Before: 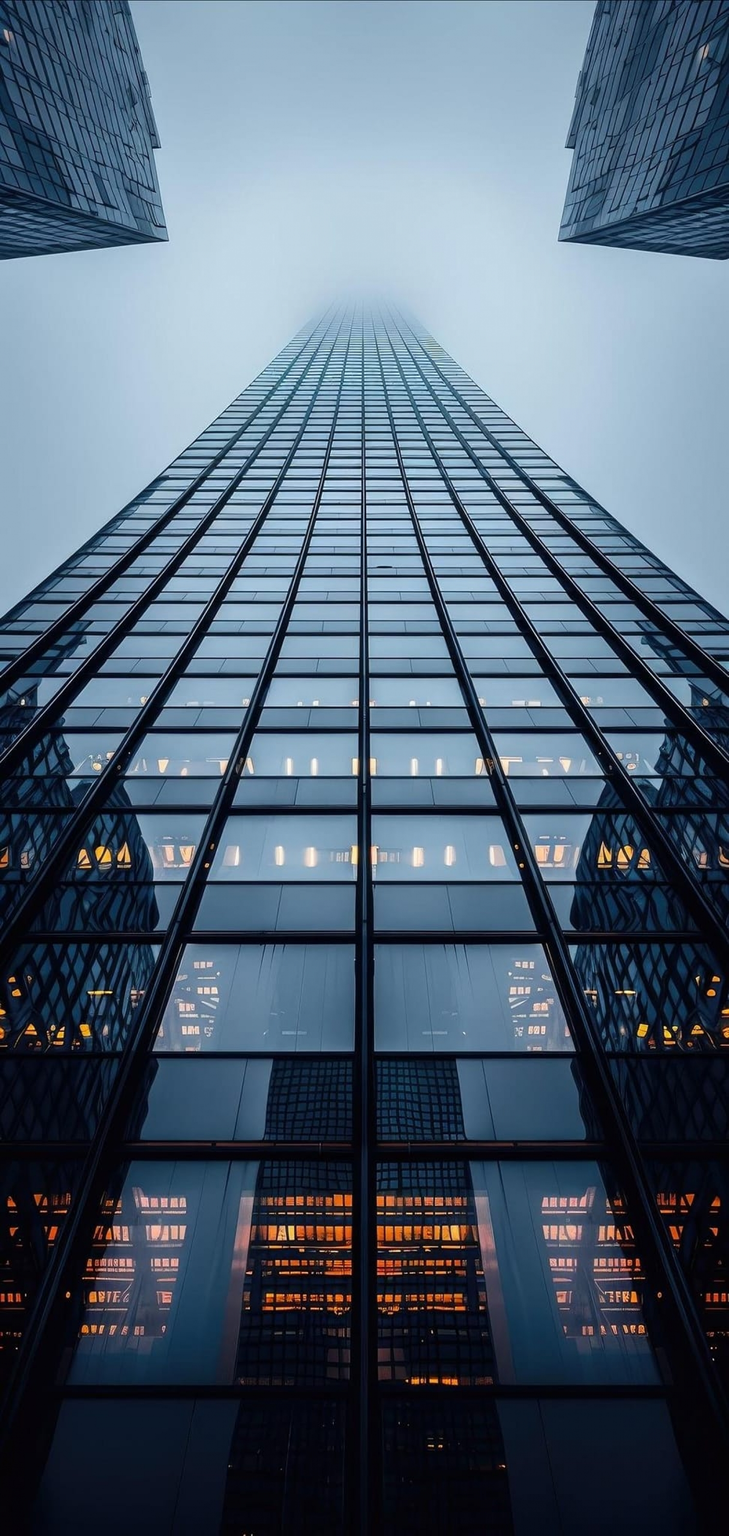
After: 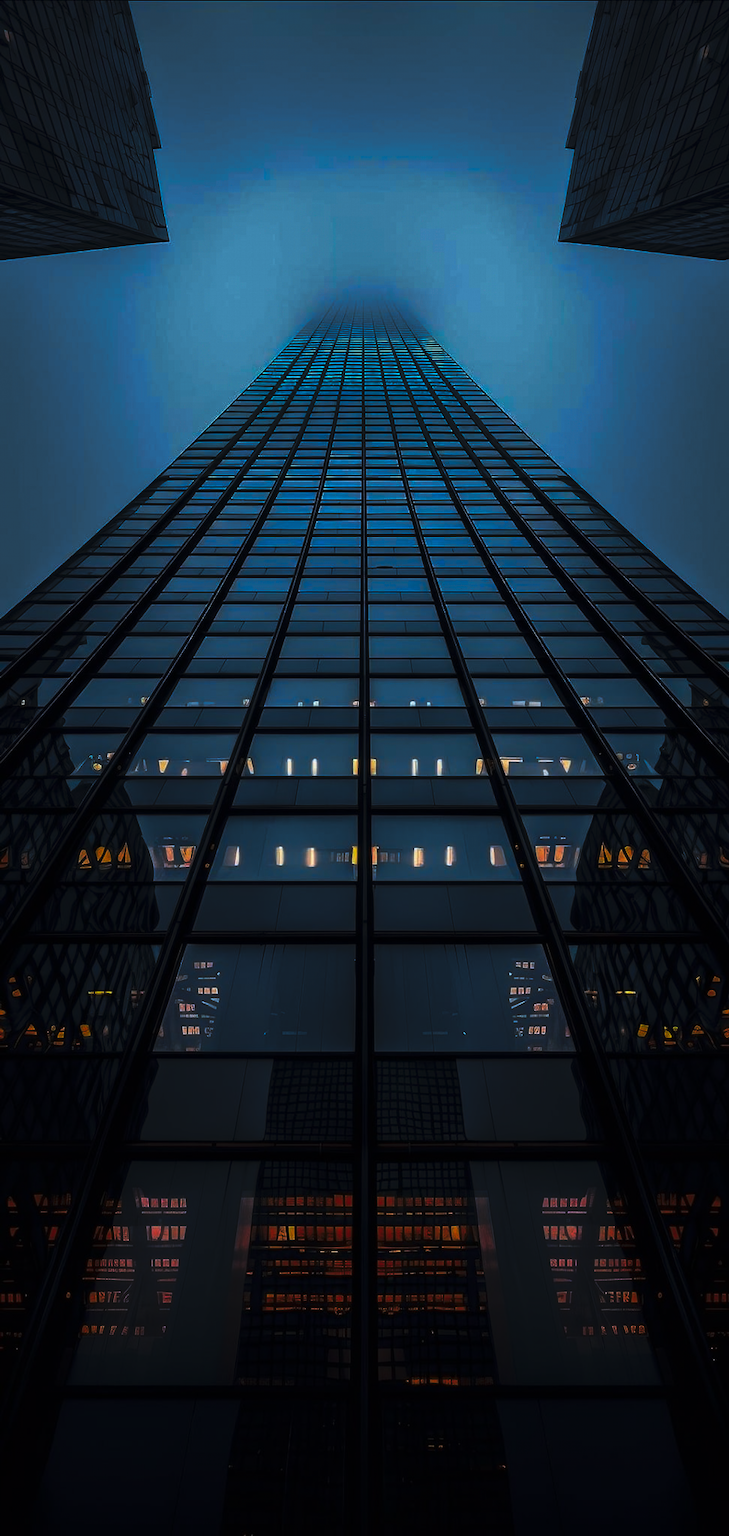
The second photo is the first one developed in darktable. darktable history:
tone curve: curves: ch0 [(0, 0) (0.765, 0.349) (1, 1)], preserve colors none
